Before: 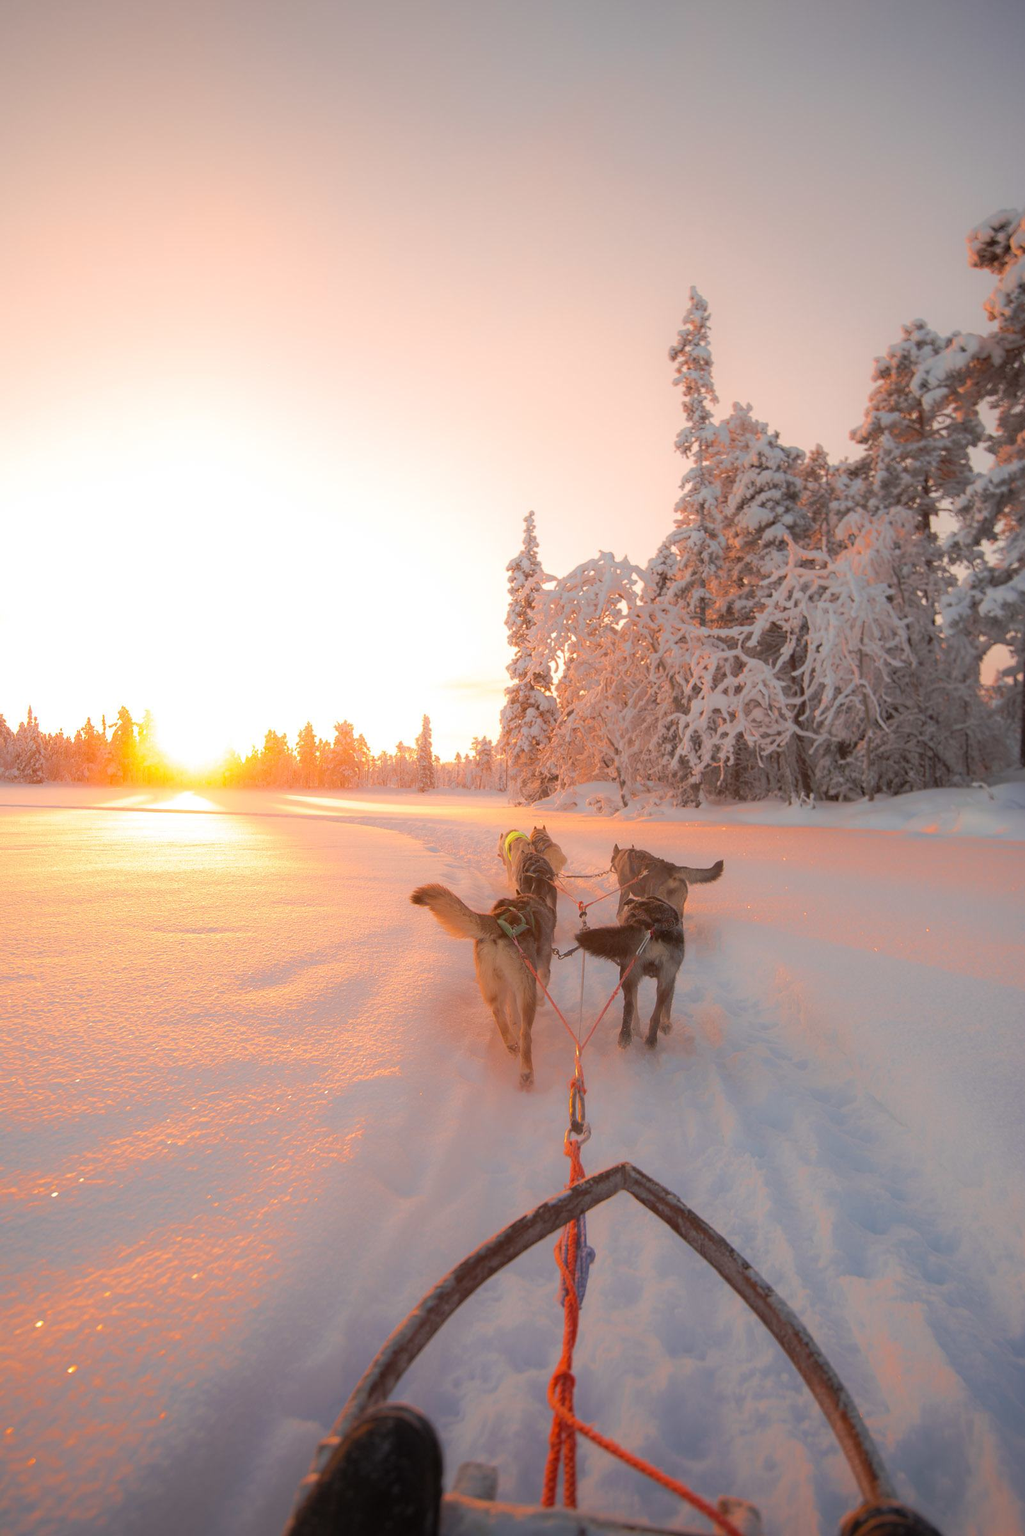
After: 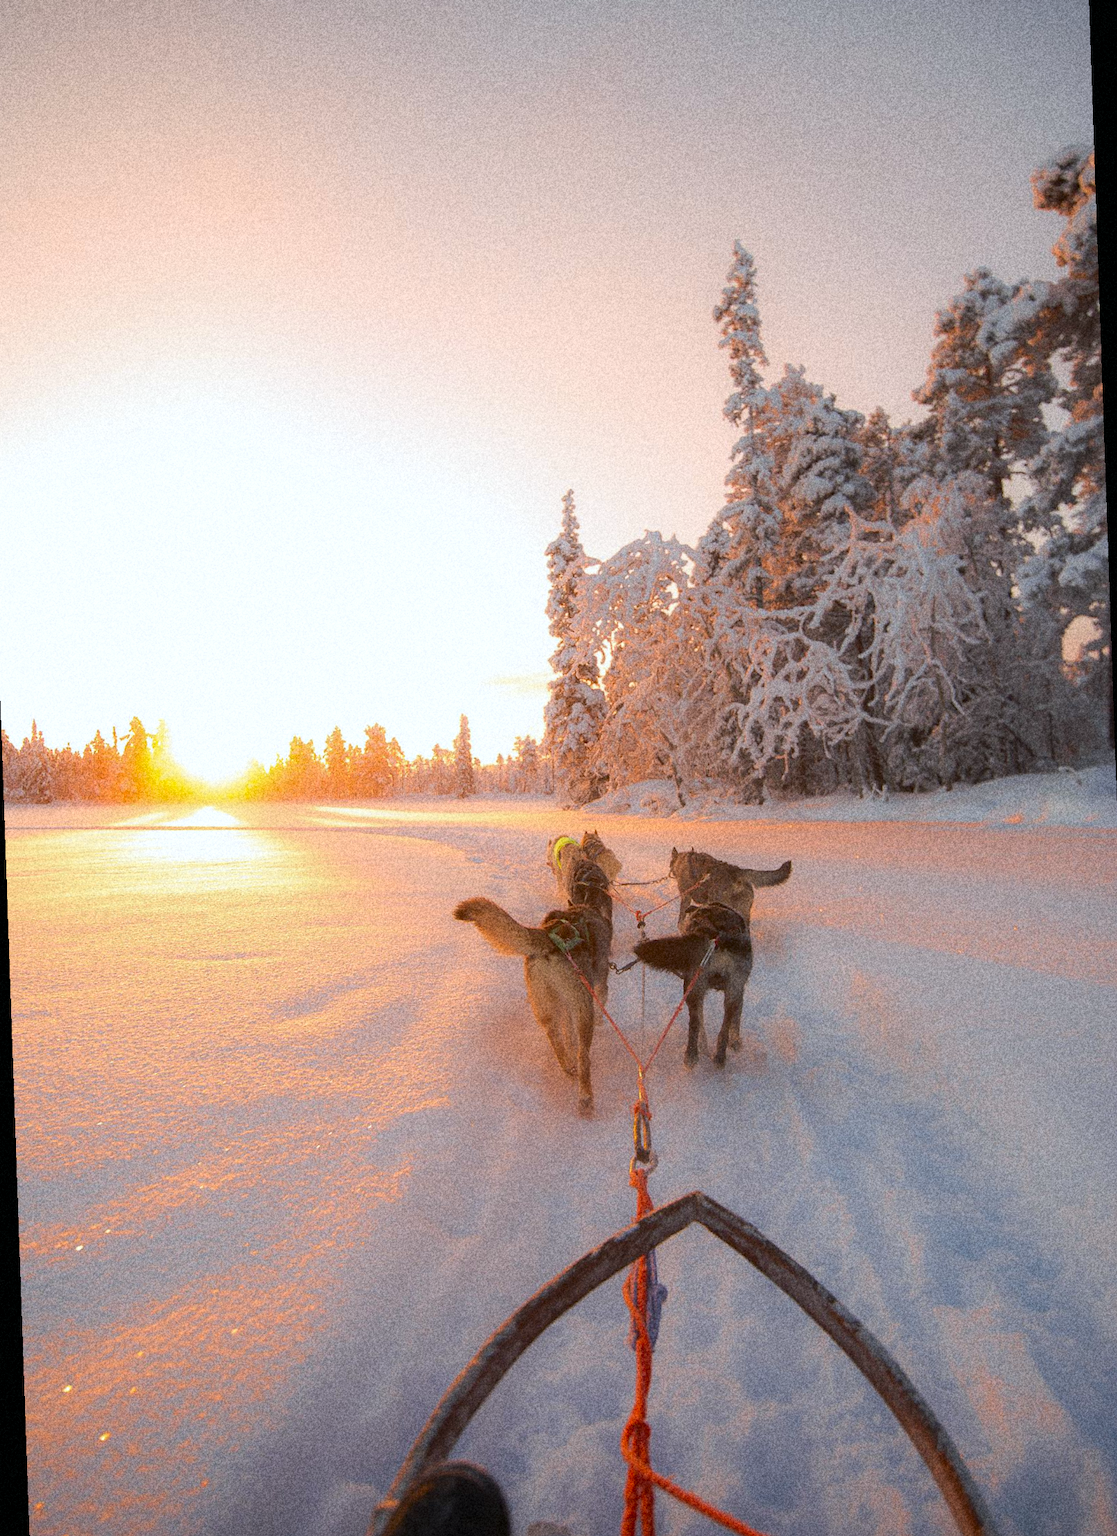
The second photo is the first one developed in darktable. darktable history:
rotate and perspective: rotation -2°, crop left 0.022, crop right 0.978, crop top 0.049, crop bottom 0.951
white balance: red 0.974, blue 1.044
tone curve: curves: ch0 [(0, 0) (0.227, 0.17) (0.766, 0.774) (1, 1)]; ch1 [(0, 0) (0.114, 0.127) (0.437, 0.452) (0.498, 0.495) (0.579, 0.576) (1, 1)]; ch2 [(0, 0) (0.233, 0.259) (0.493, 0.492) (0.568, 0.579) (1, 1)], color space Lab, independent channels, preserve colors none
grain: coarseness 14.49 ISO, strength 48.04%, mid-tones bias 35%
